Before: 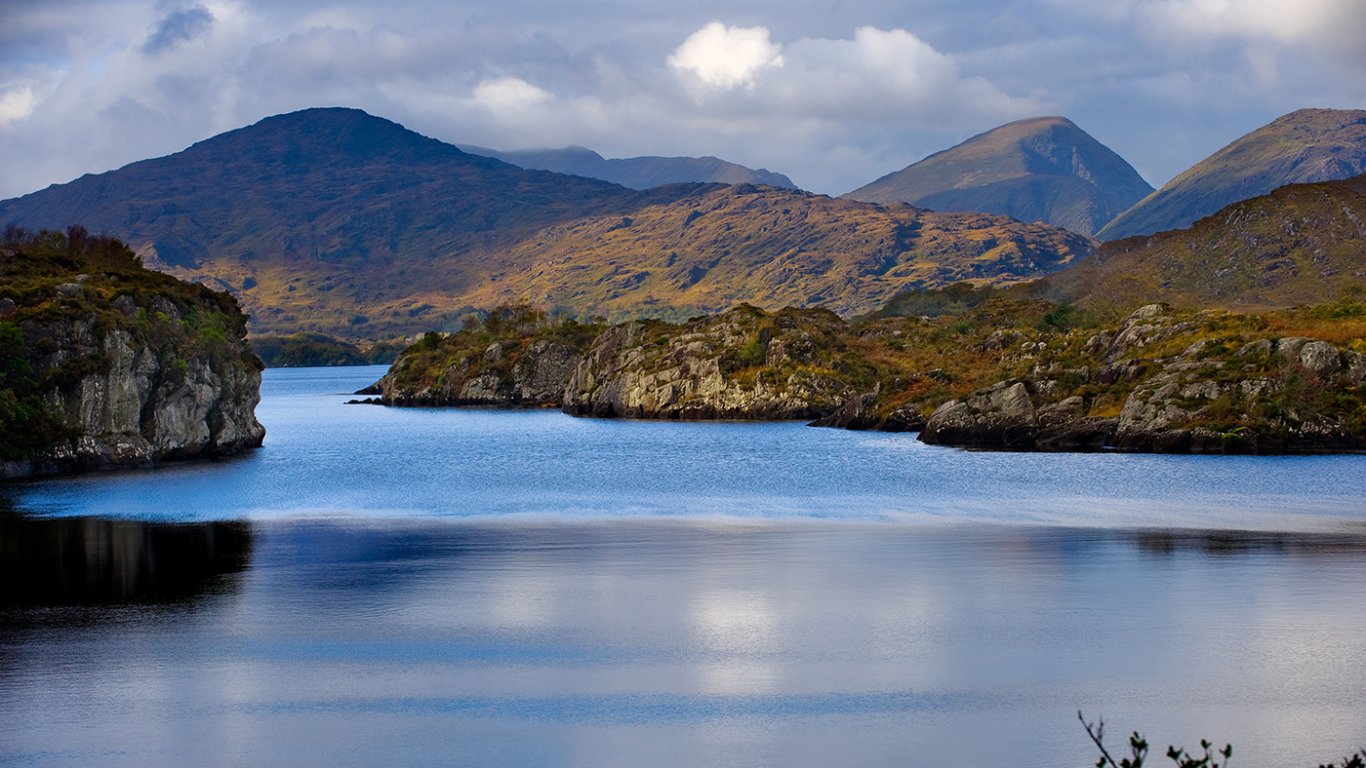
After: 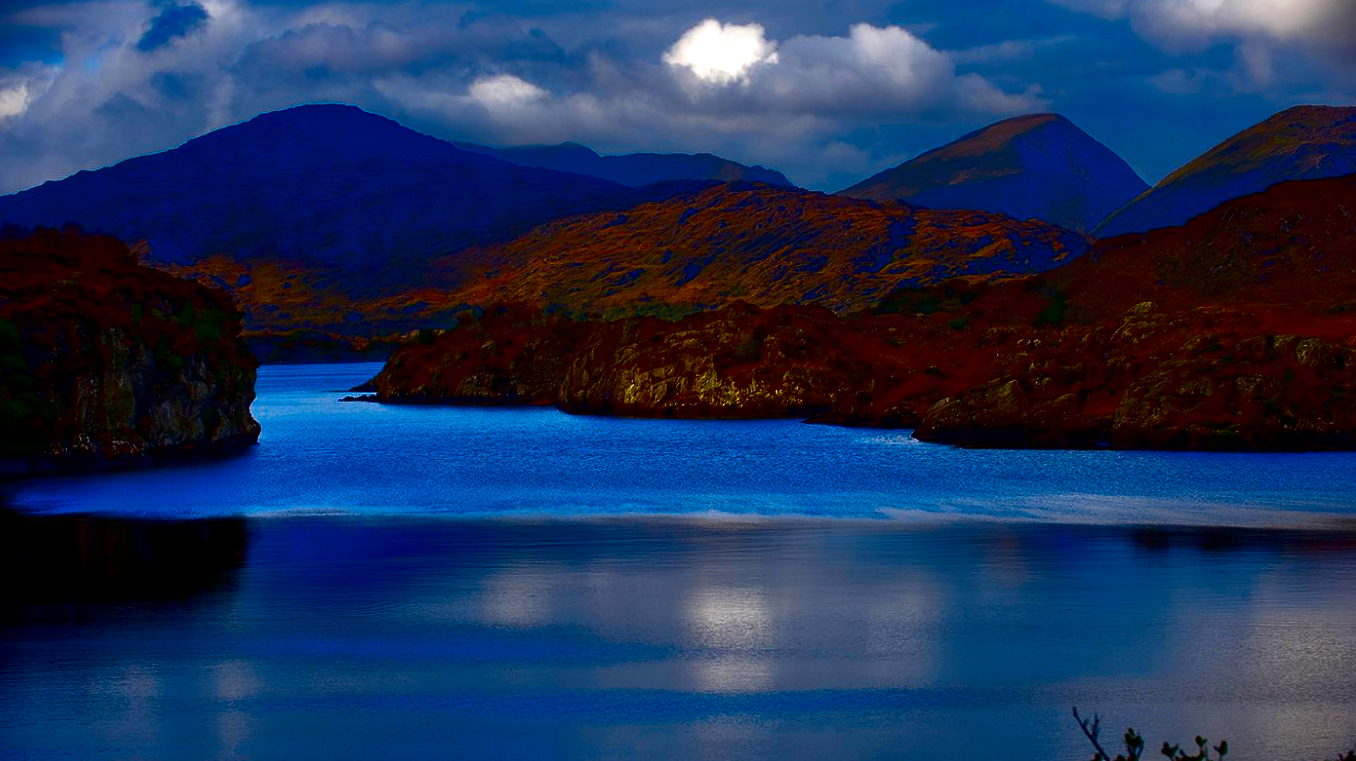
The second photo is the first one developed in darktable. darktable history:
exposure: exposure 0.207 EV, compensate highlight preservation false
contrast brightness saturation: brightness -1, saturation 1
crop: left 0.434%, top 0.485%, right 0.244%, bottom 0.386%
